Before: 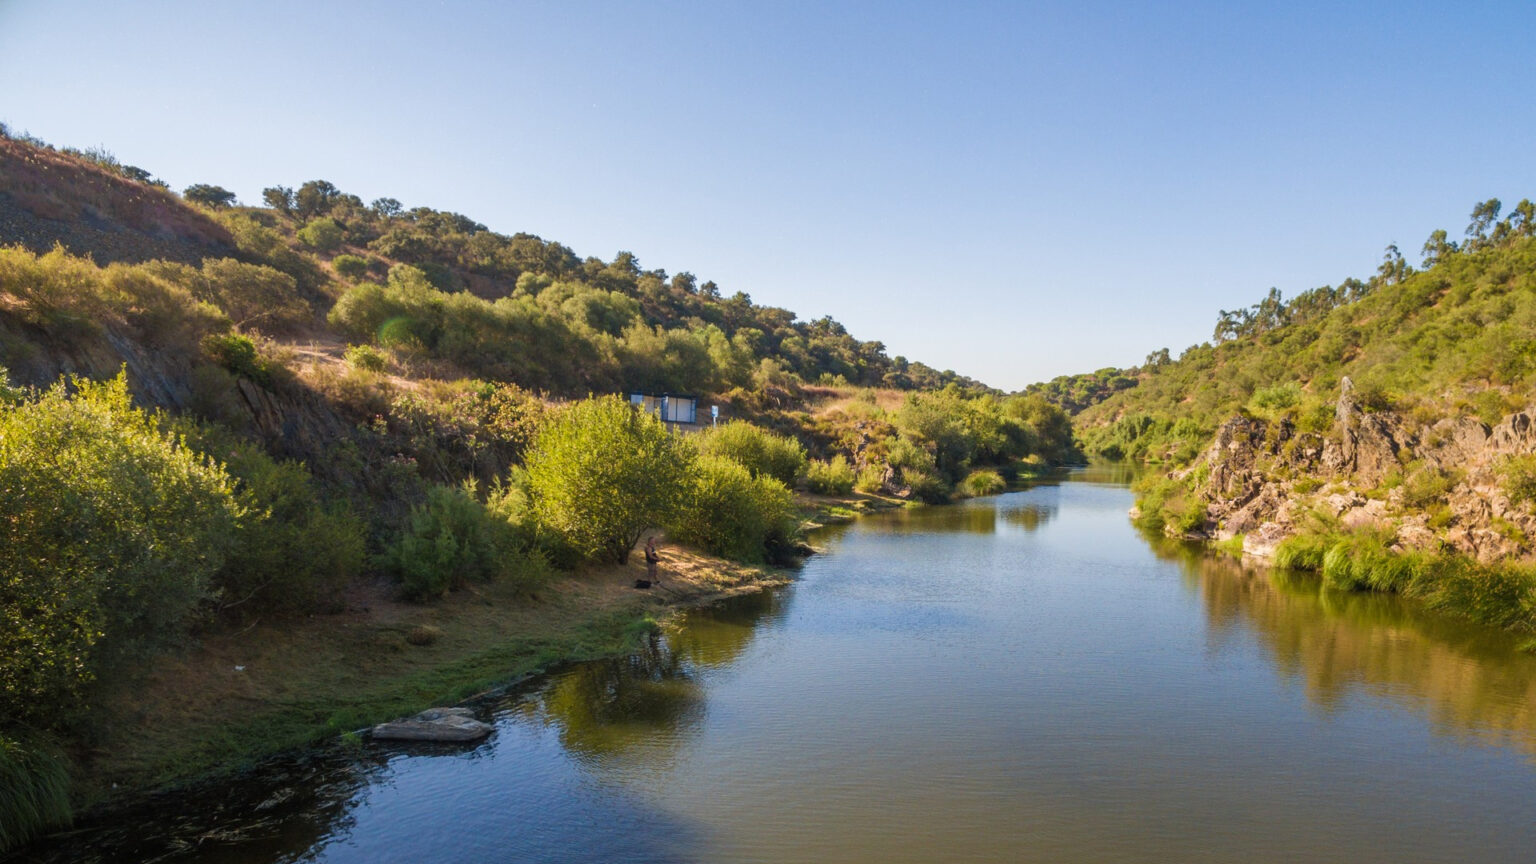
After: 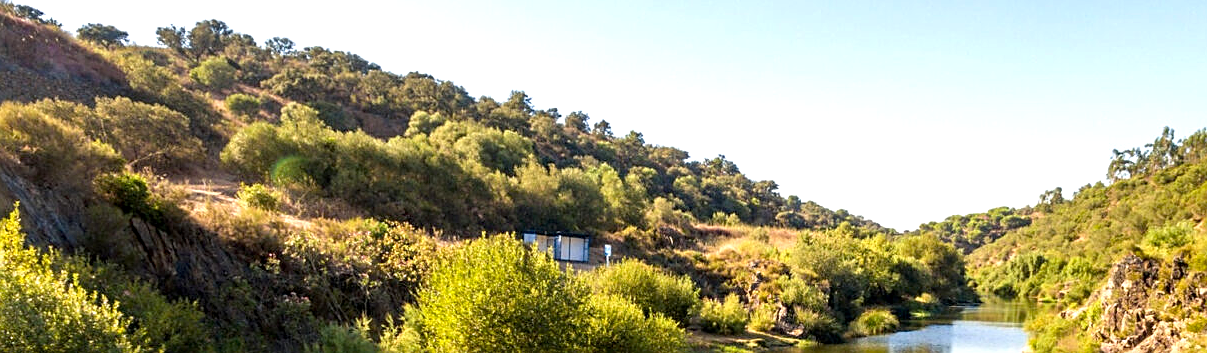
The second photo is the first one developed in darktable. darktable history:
sharpen: on, module defaults
tone equalizer: -8 EV -0.744 EV, -7 EV -0.717 EV, -6 EV -0.588 EV, -5 EV -0.402 EV, -3 EV 0.393 EV, -2 EV 0.6 EV, -1 EV 0.693 EV, +0 EV 0.746 EV
exposure: black level correction 0.01, exposure 0.01 EV, compensate highlight preservation false
crop: left 7.028%, top 18.745%, right 14.344%, bottom 40.317%
